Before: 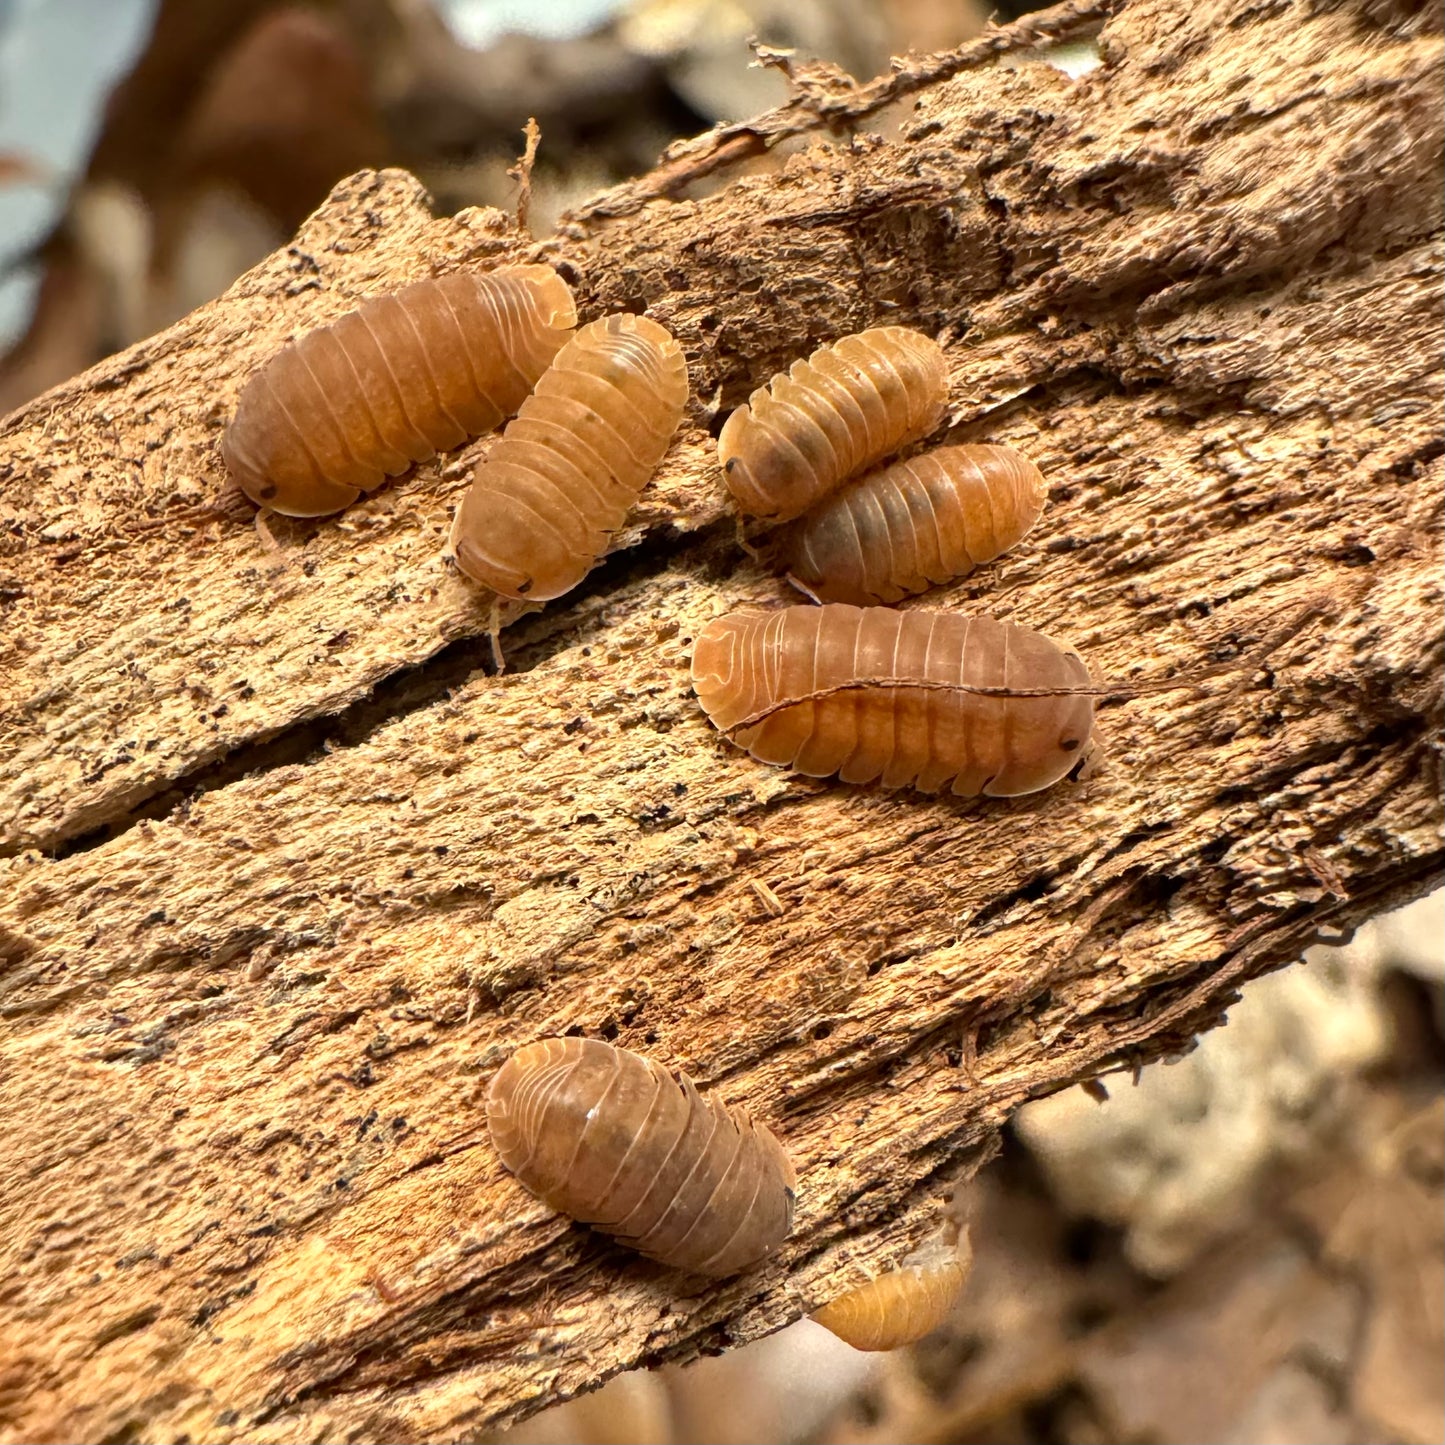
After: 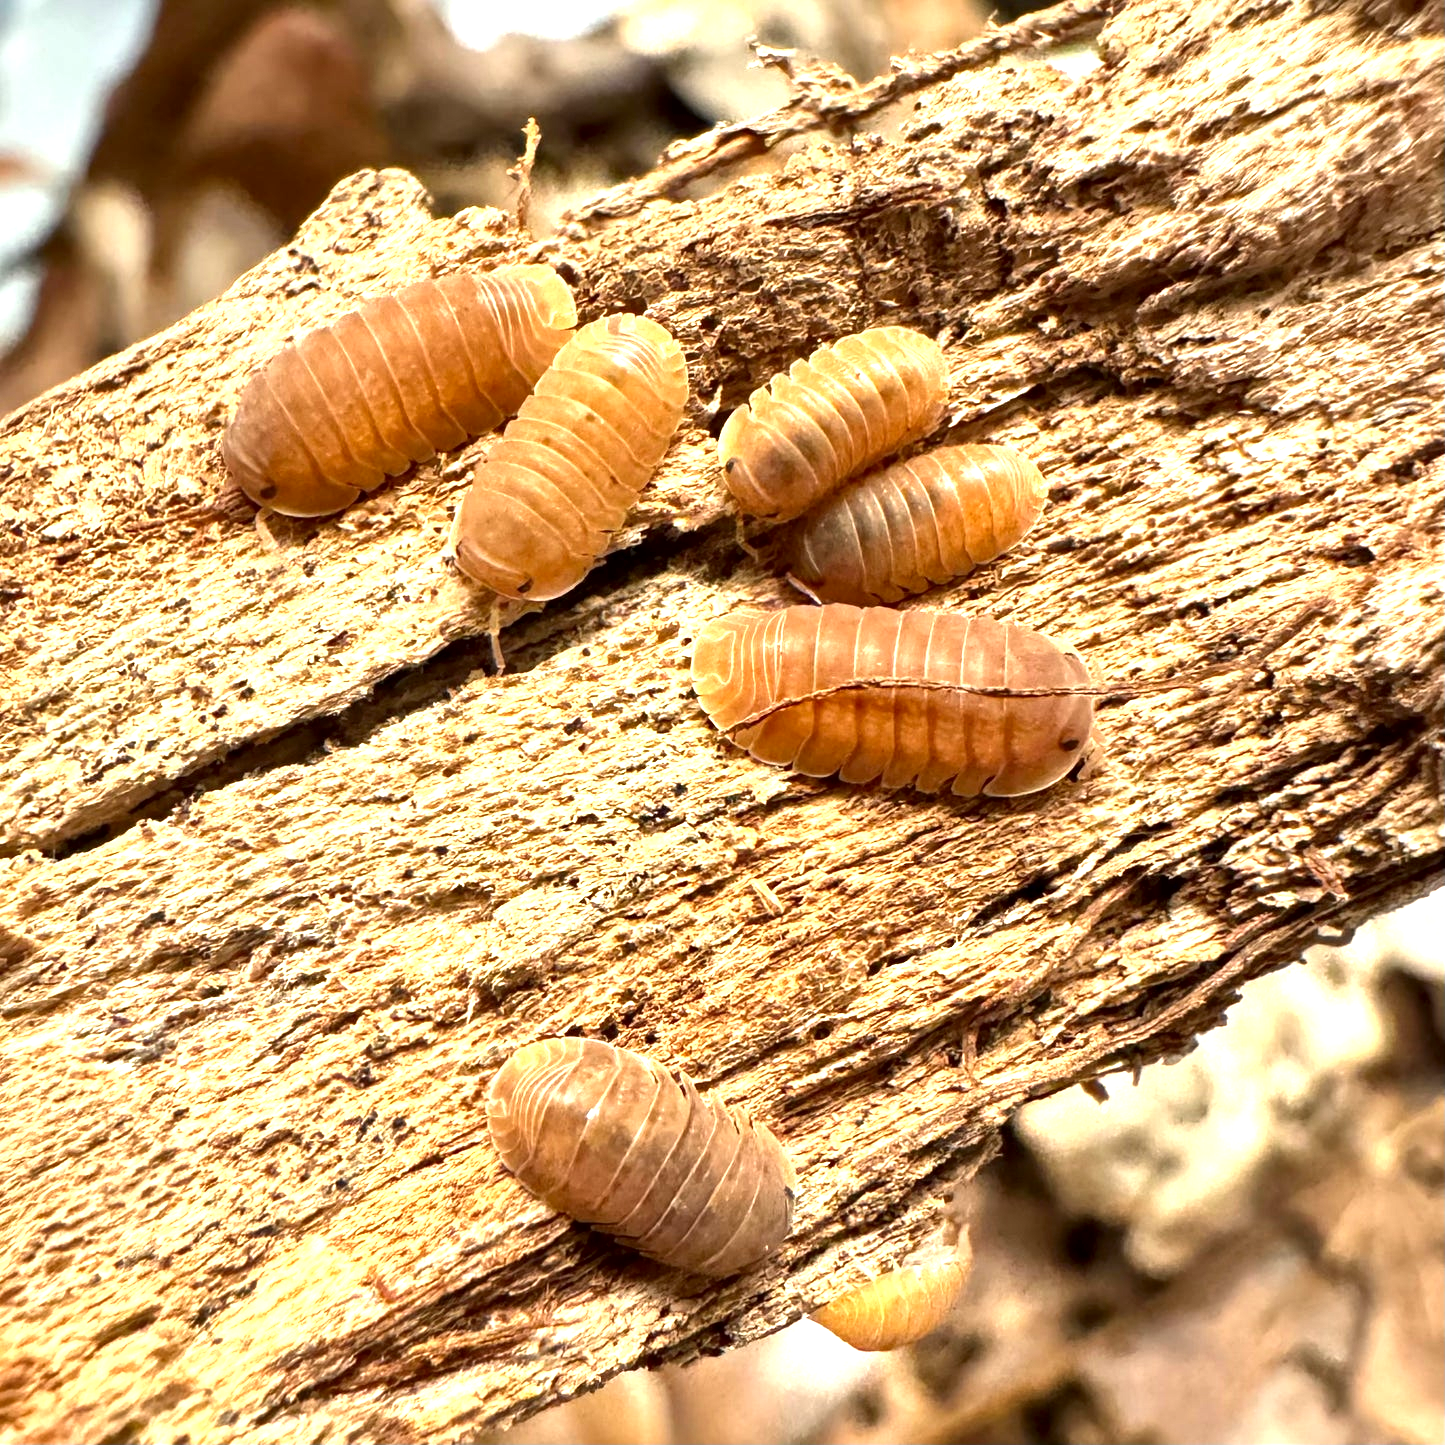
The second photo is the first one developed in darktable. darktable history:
exposure: exposure 1 EV, compensate highlight preservation false
local contrast: mode bilateral grid, contrast 25, coarseness 59, detail 152%, midtone range 0.2
